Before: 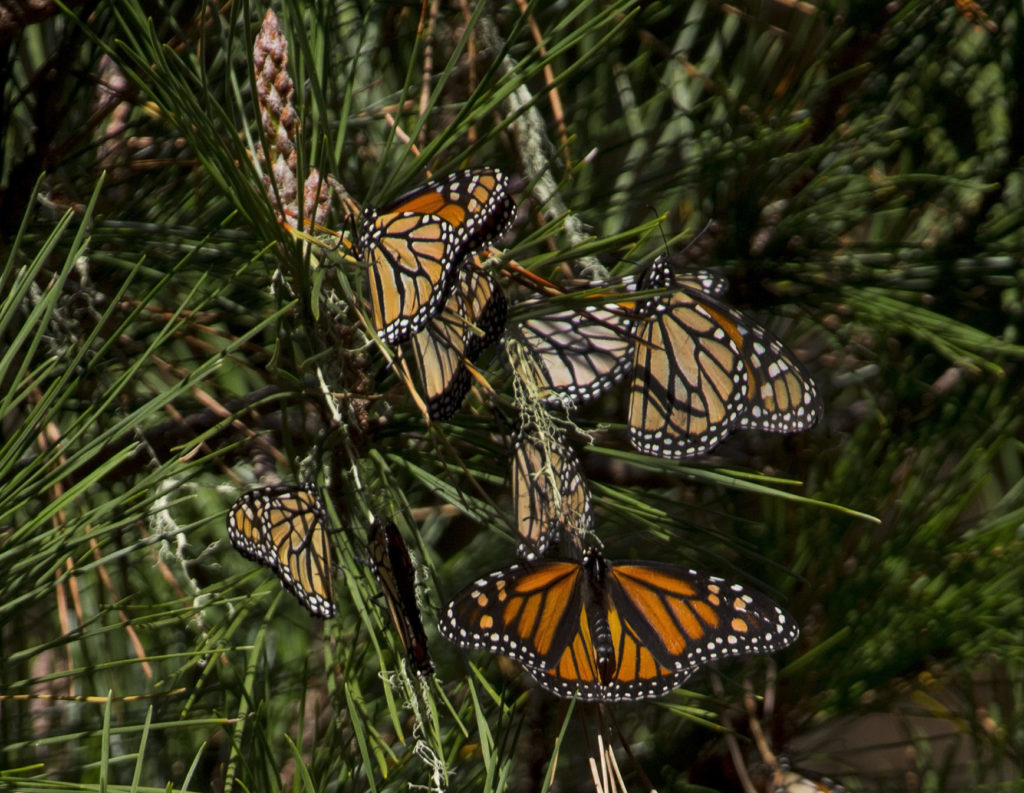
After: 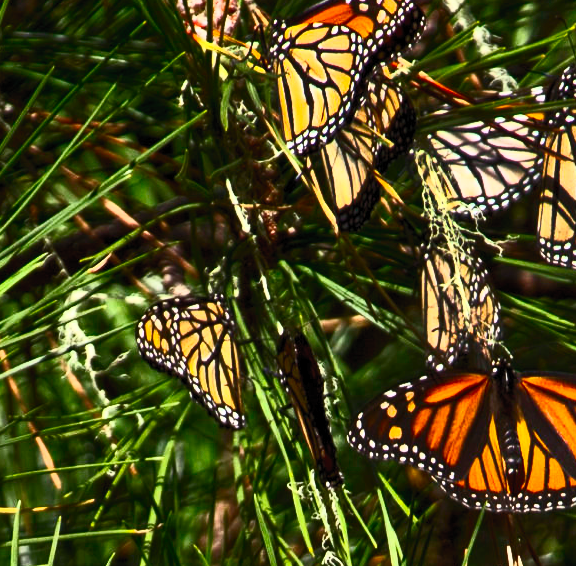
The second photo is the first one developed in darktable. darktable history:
contrast brightness saturation: contrast 0.83, brightness 0.59, saturation 0.59
crop: left 8.966%, top 23.852%, right 34.699%, bottom 4.703%
